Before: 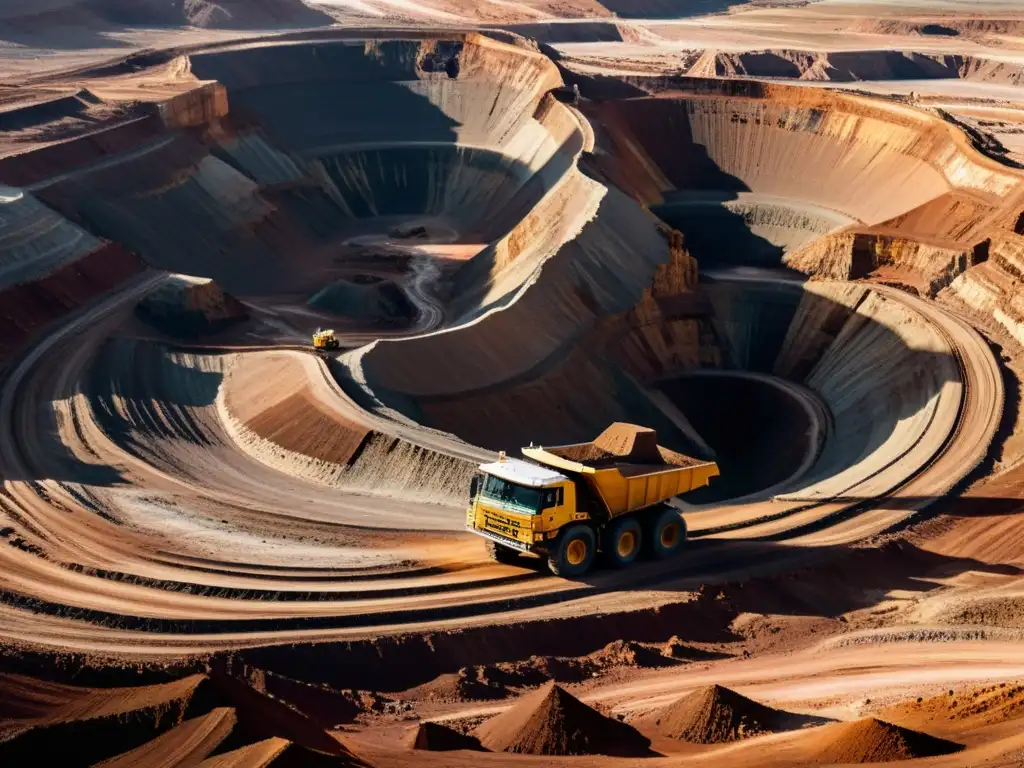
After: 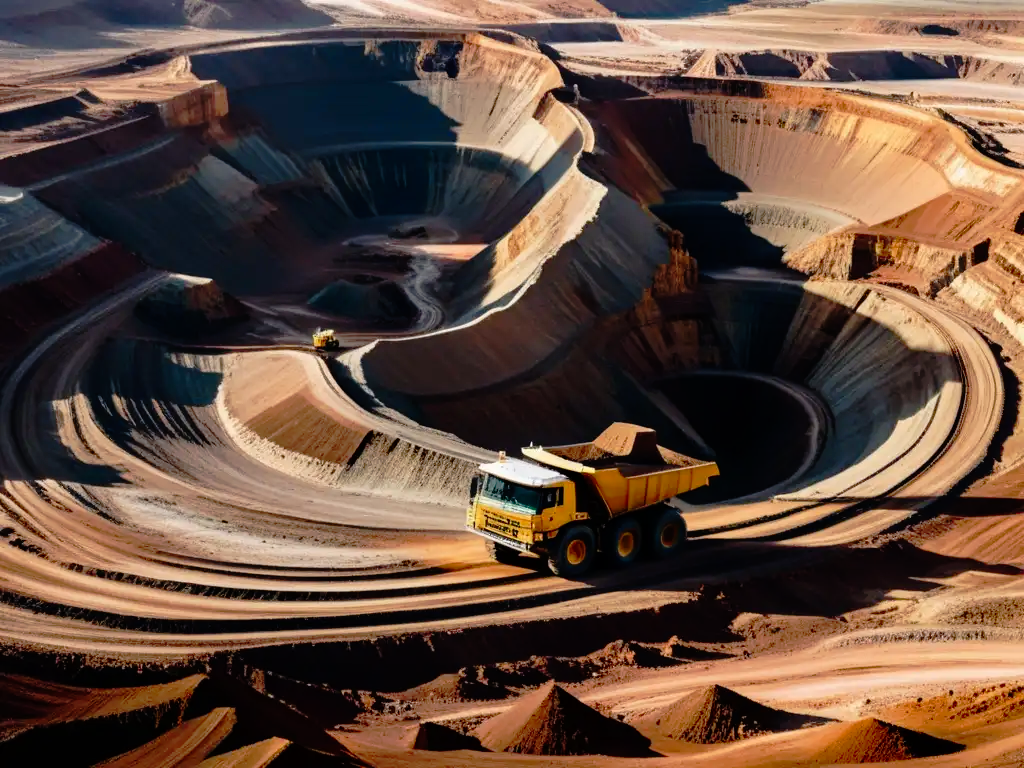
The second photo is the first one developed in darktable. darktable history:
tone curve: curves: ch0 [(0, 0) (0.126, 0.061) (0.362, 0.382) (0.498, 0.498) (0.706, 0.712) (1, 1)]; ch1 [(0, 0) (0.5, 0.522) (0.55, 0.586) (1, 1)]; ch2 [(0, 0) (0.44, 0.424) (0.5, 0.482) (0.537, 0.538) (1, 1)], preserve colors none
